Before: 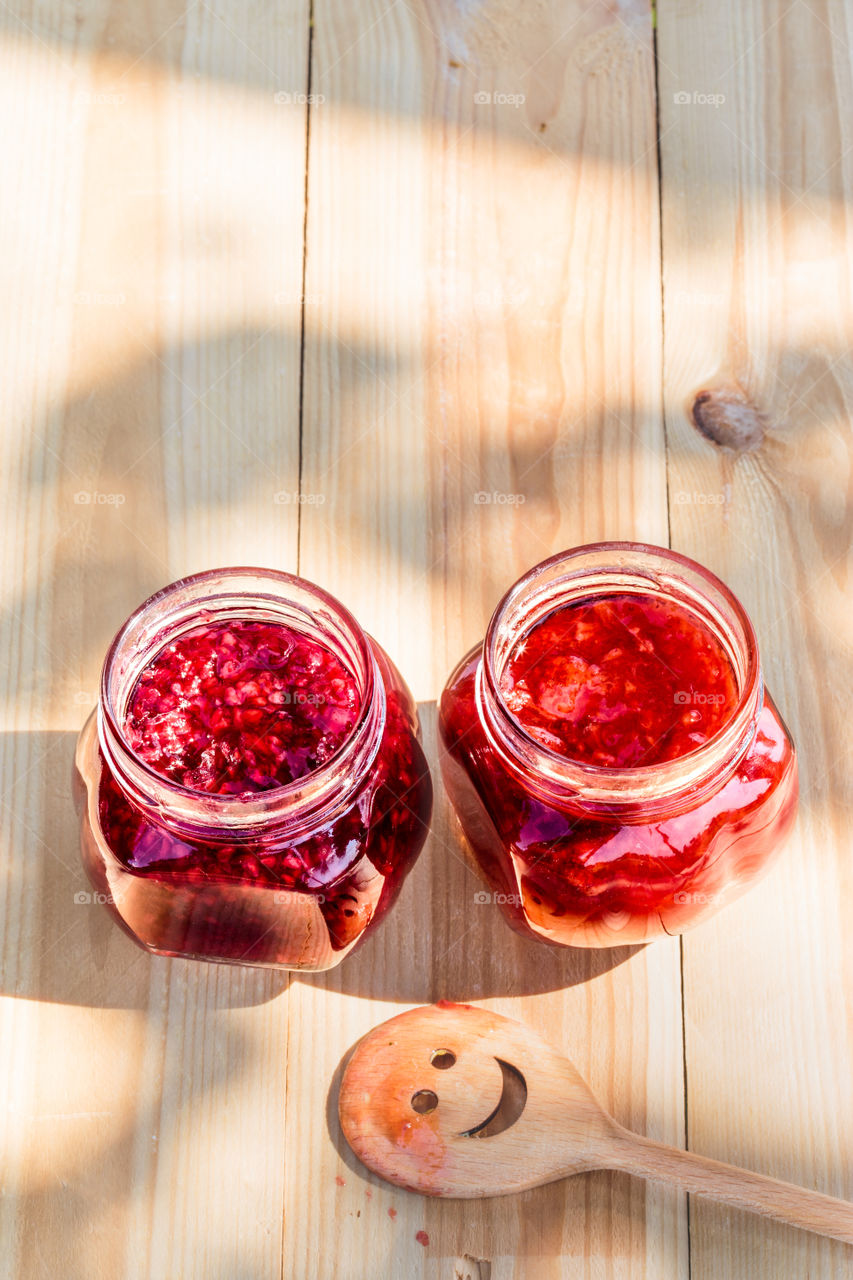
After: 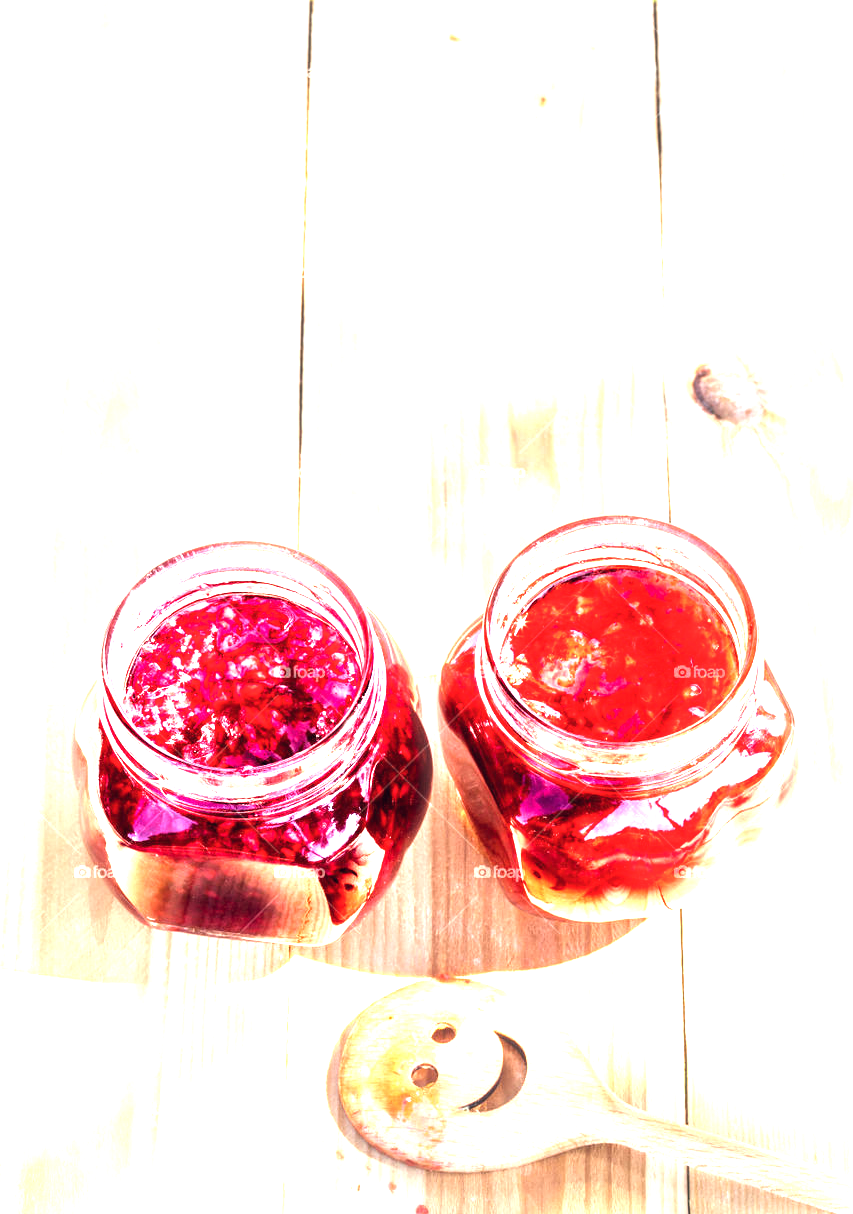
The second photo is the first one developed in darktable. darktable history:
color balance rgb: power › luminance -3.598%, power › hue 141.54°, global offset › chroma 0.058%, global offset › hue 254°, perceptual saturation grading › global saturation 0.785%
tone equalizer: -8 EV -0.449 EV, -7 EV -0.404 EV, -6 EV -0.346 EV, -5 EV -0.216 EV, -3 EV 0.214 EV, -2 EV 0.317 EV, -1 EV 0.393 EV, +0 EV 0.416 EV, edges refinement/feathering 500, mask exposure compensation -1.57 EV, preserve details guided filter
crop and rotate: top 2.07%, bottom 3.038%
exposure: black level correction 0, exposure 1.6 EV, compensate exposure bias true, compensate highlight preservation false
